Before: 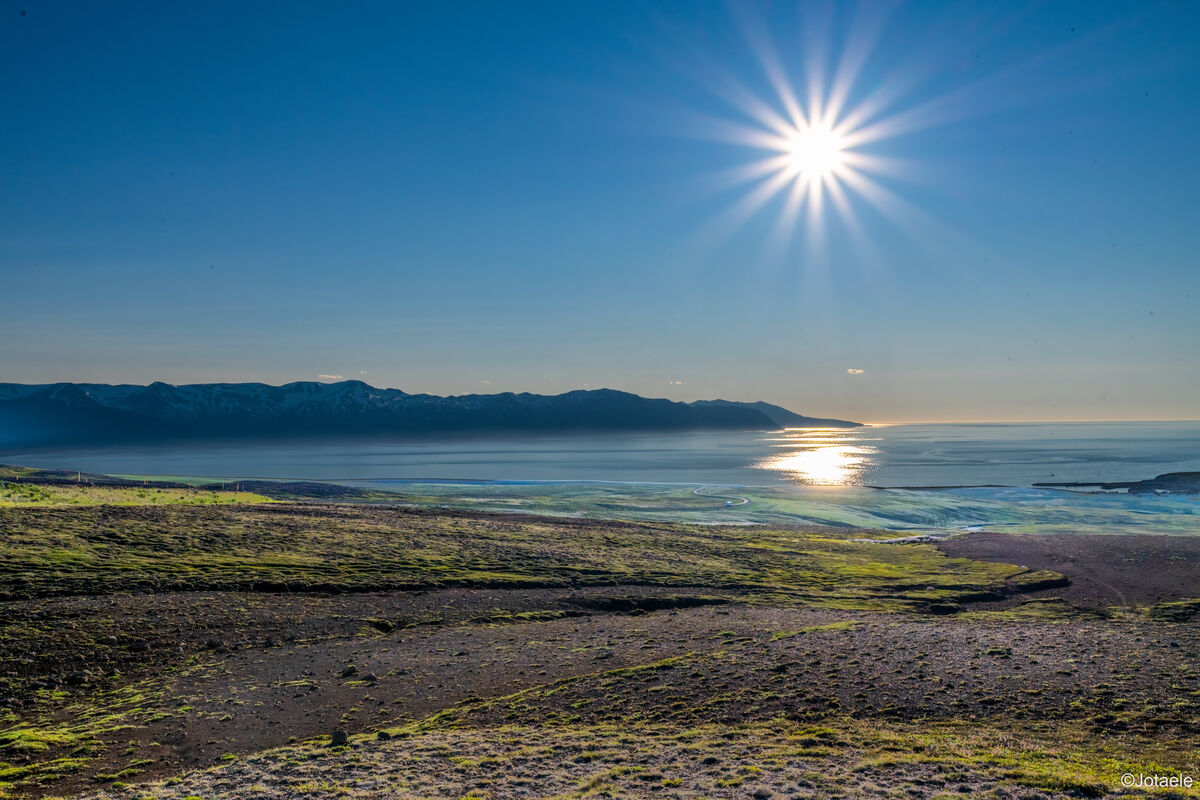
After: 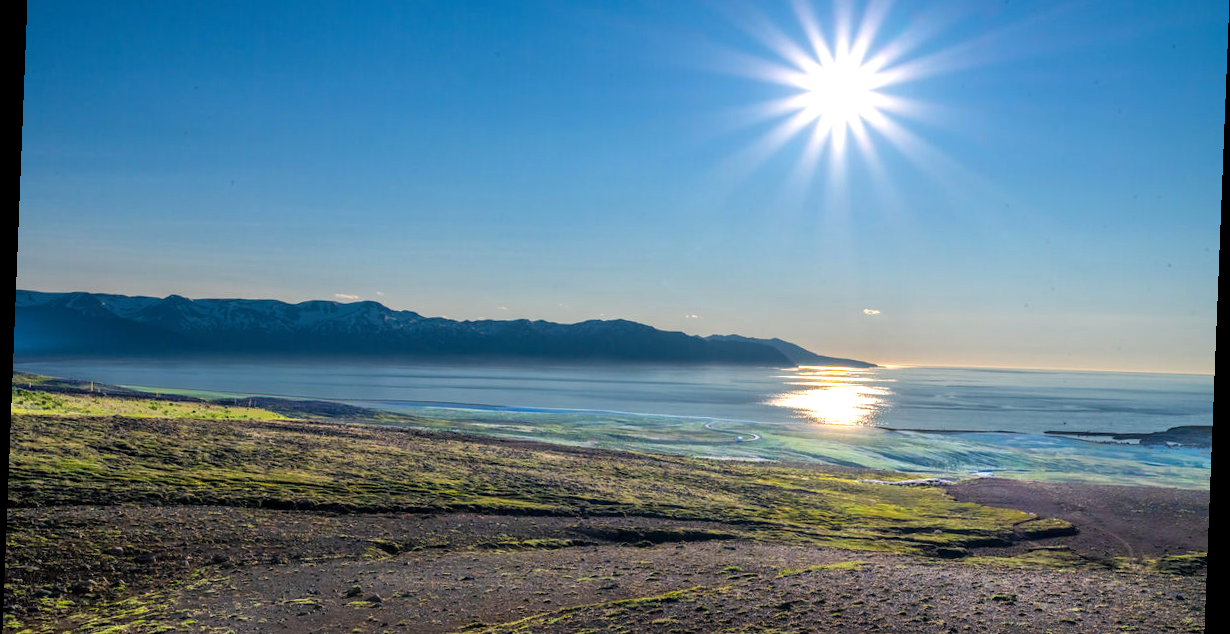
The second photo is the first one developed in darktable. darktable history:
exposure: exposure 0.507 EV, compensate highlight preservation false
rotate and perspective: rotation 2.27°, automatic cropping off
crop: top 11.038%, bottom 13.962%
